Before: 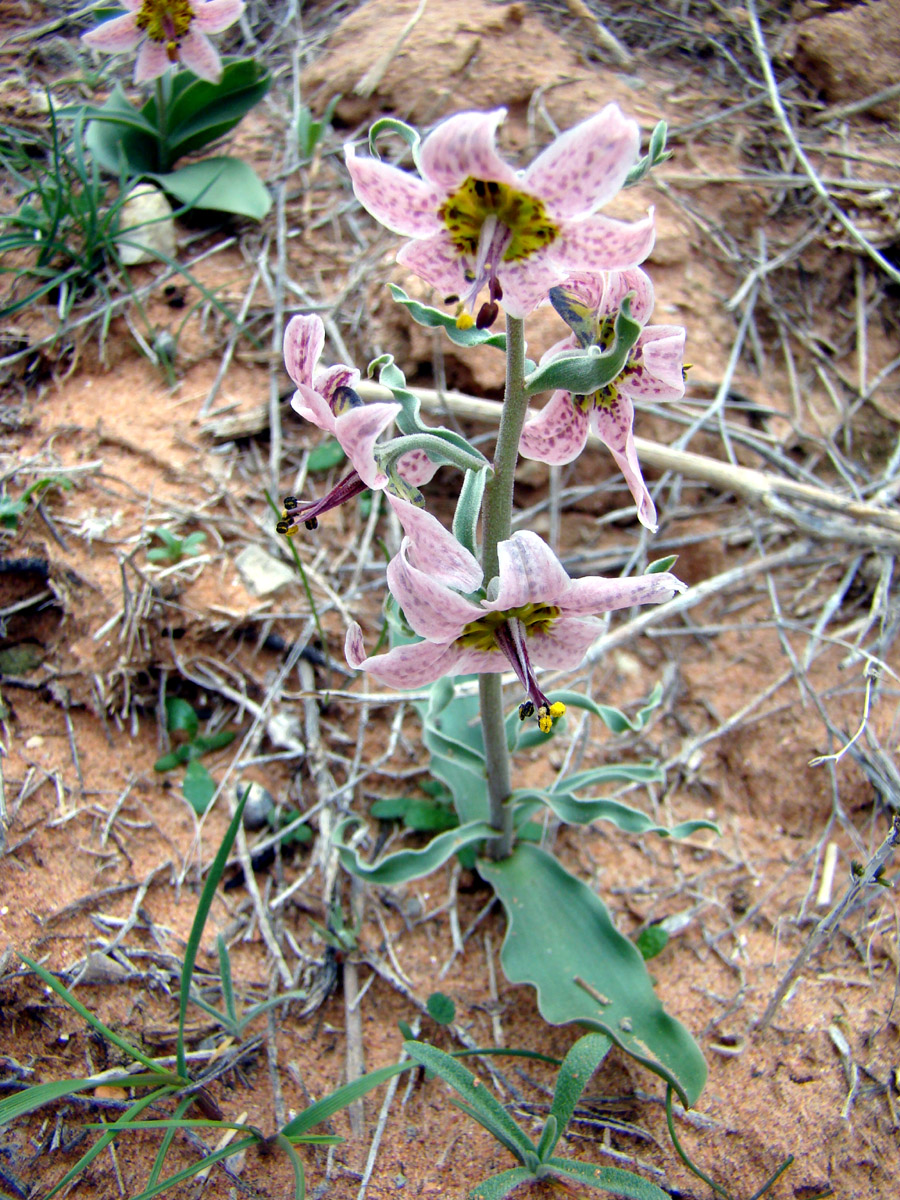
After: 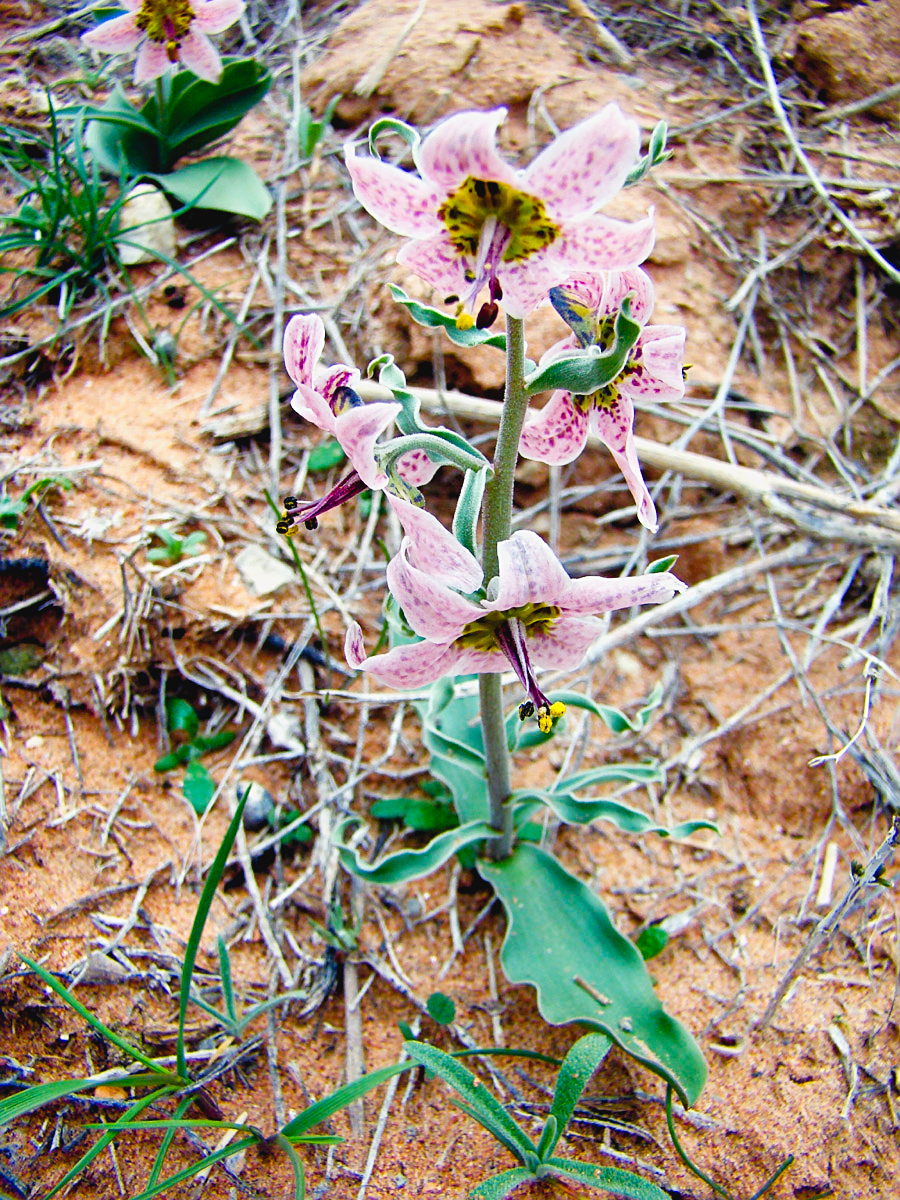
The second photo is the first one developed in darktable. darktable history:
tone curve: curves: ch0 [(0, 0.038) (0.193, 0.212) (0.461, 0.502) (0.634, 0.709) (0.852, 0.89) (1, 0.967)]; ch1 [(0, 0) (0.35, 0.356) (0.45, 0.453) (0.504, 0.503) (0.532, 0.524) (0.558, 0.555) (0.735, 0.762) (1, 1)]; ch2 [(0, 0) (0.281, 0.266) (0.456, 0.469) (0.5, 0.5) (0.533, 0.545) (0.606, 0.598) (0.646, 0.654) (1, 1)], preserve colors none
sharpen: on, module defaults
color balance rgb: highlights gain › chroma 0.135%, highlights gain › hue 330.84°, linear chroma grading › global chroma 7.687%, perceptual saturation grading › global saturation 20%, perceptual saturation grading › highlights -14.22%, perceptual saturation grading › shadows 49.855%
